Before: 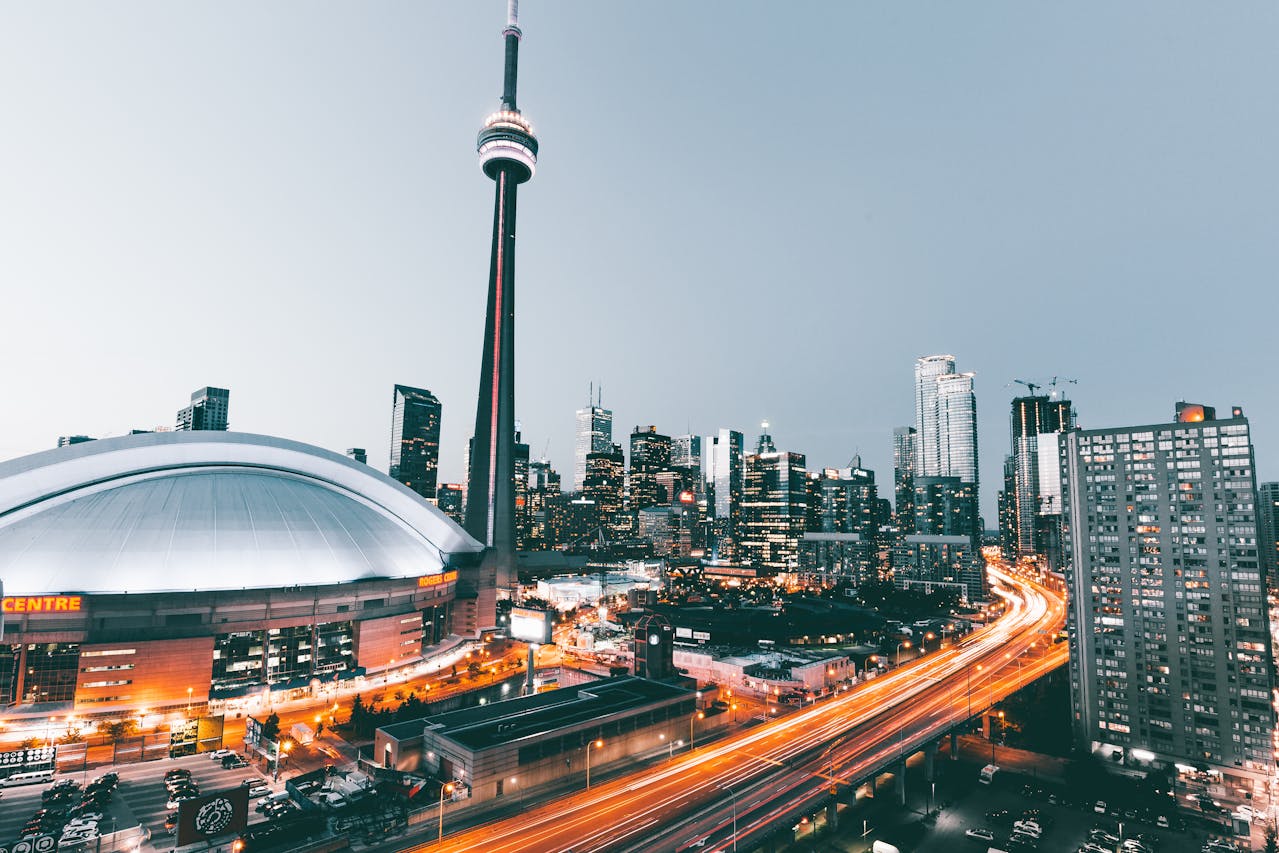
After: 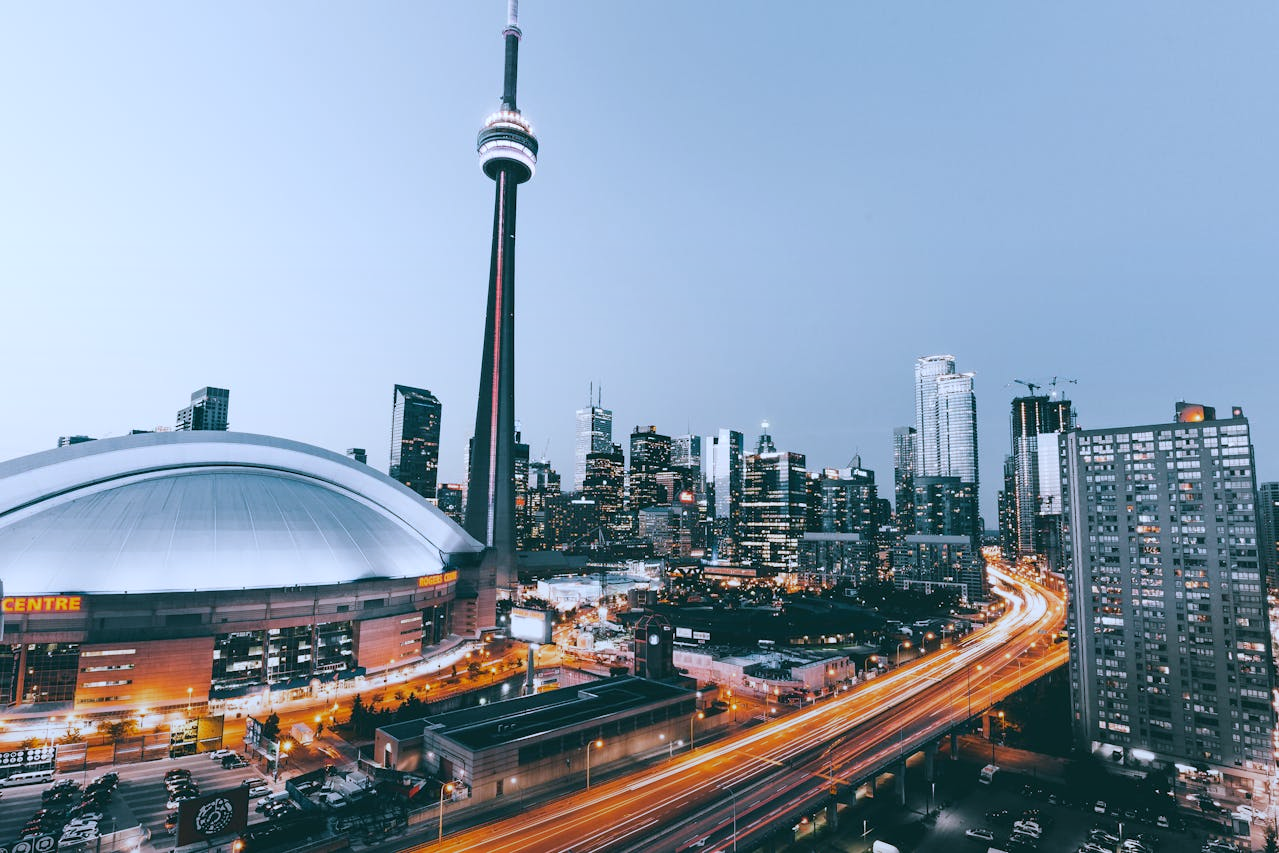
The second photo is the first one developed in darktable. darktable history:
white balance: red 0.931, blue 1.11
graduated density: rotation -180°, offset 27.42
